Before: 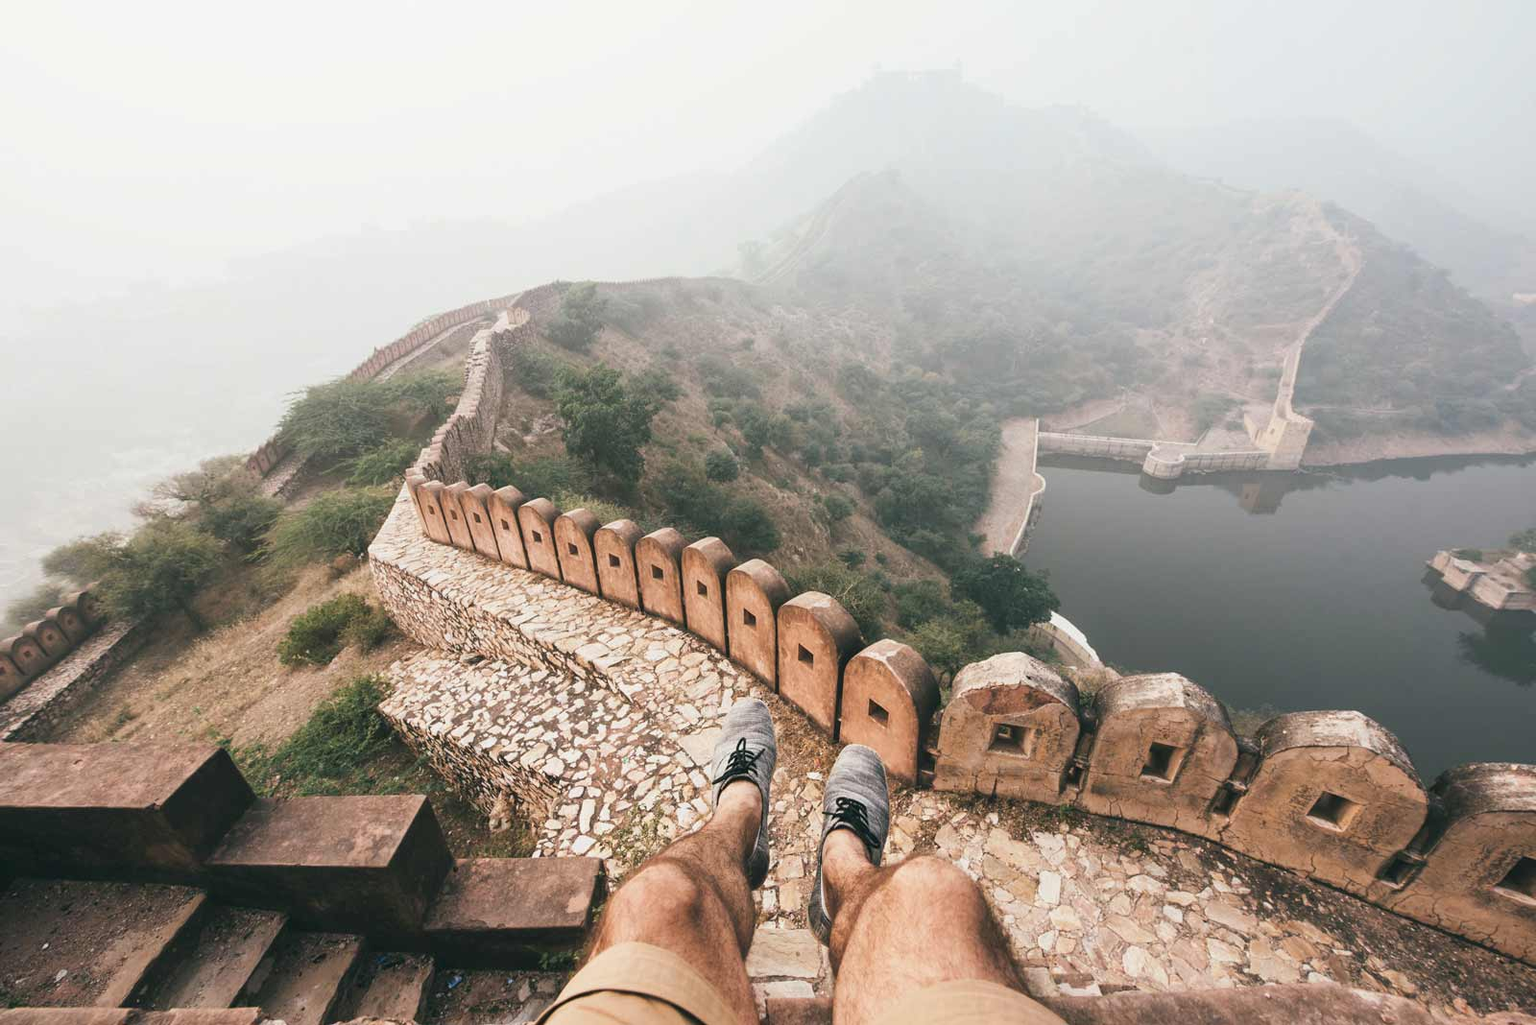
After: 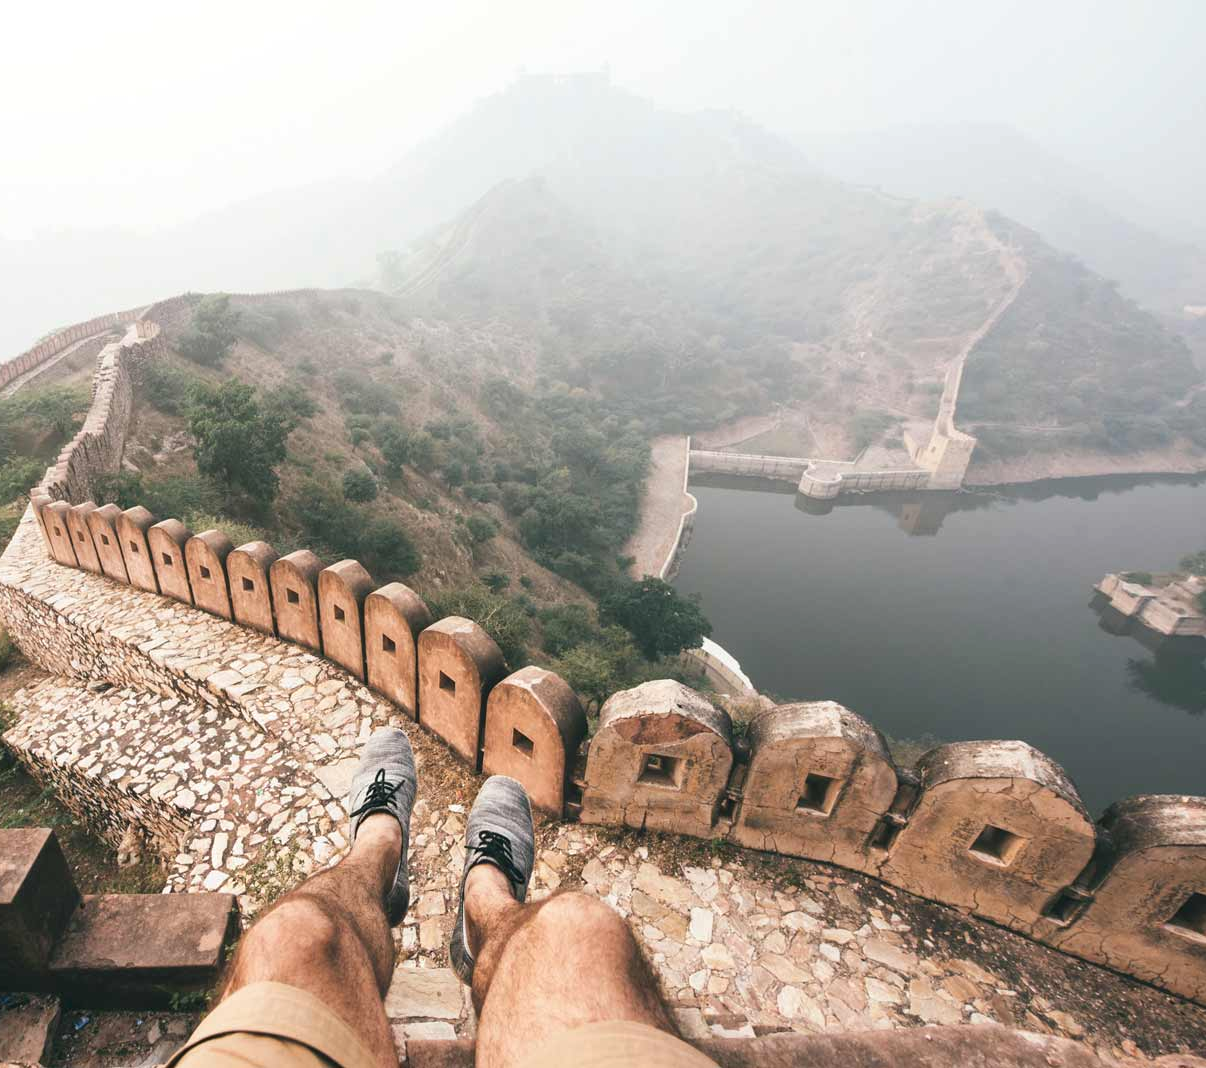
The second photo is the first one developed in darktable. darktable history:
crop and rotate: left 24.6%
levels: levels [0, 0.48, 0.961]
